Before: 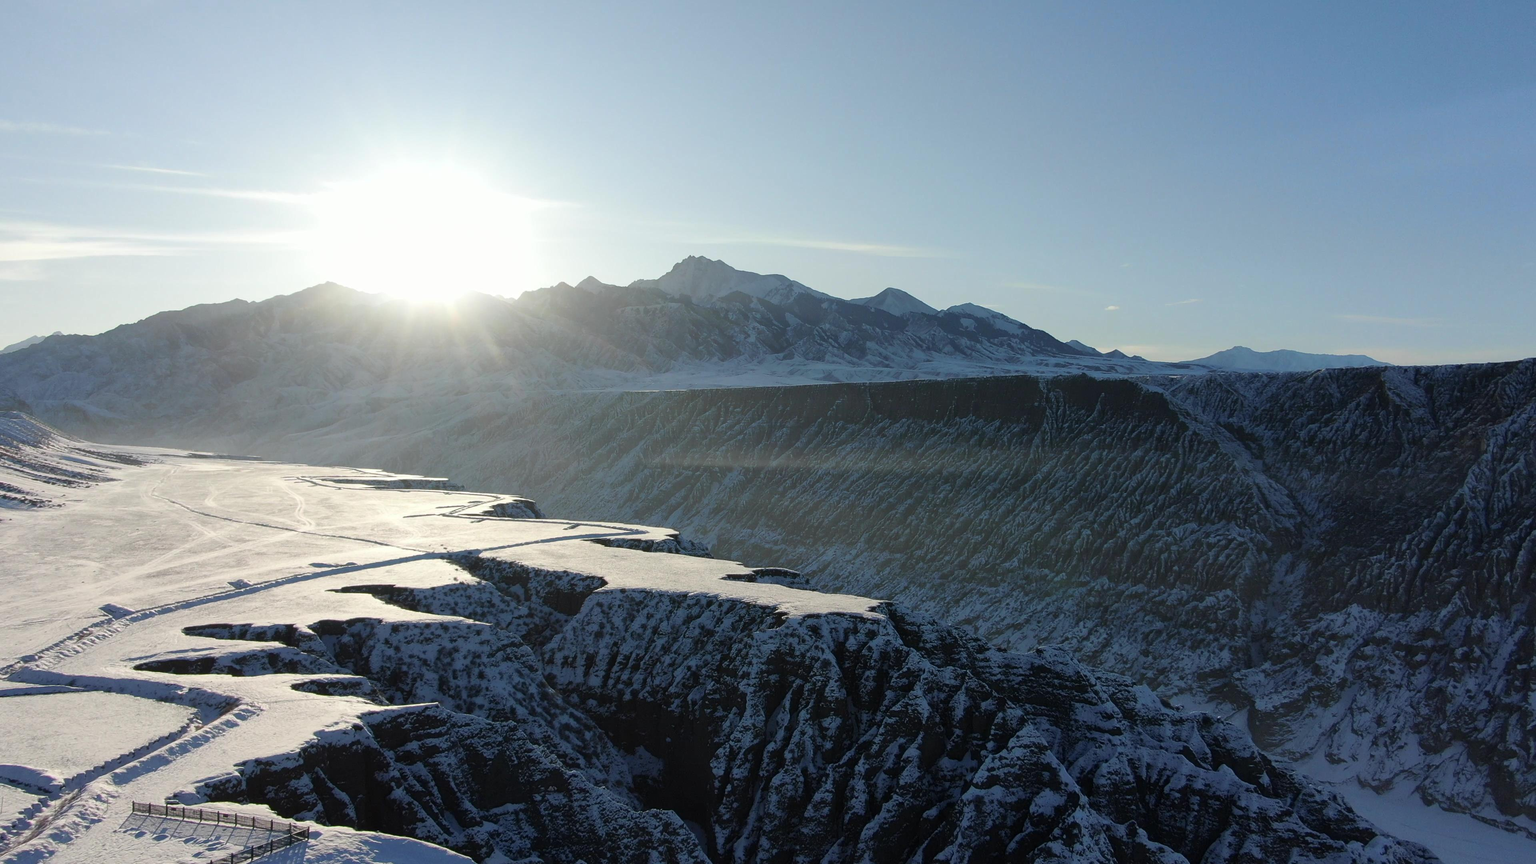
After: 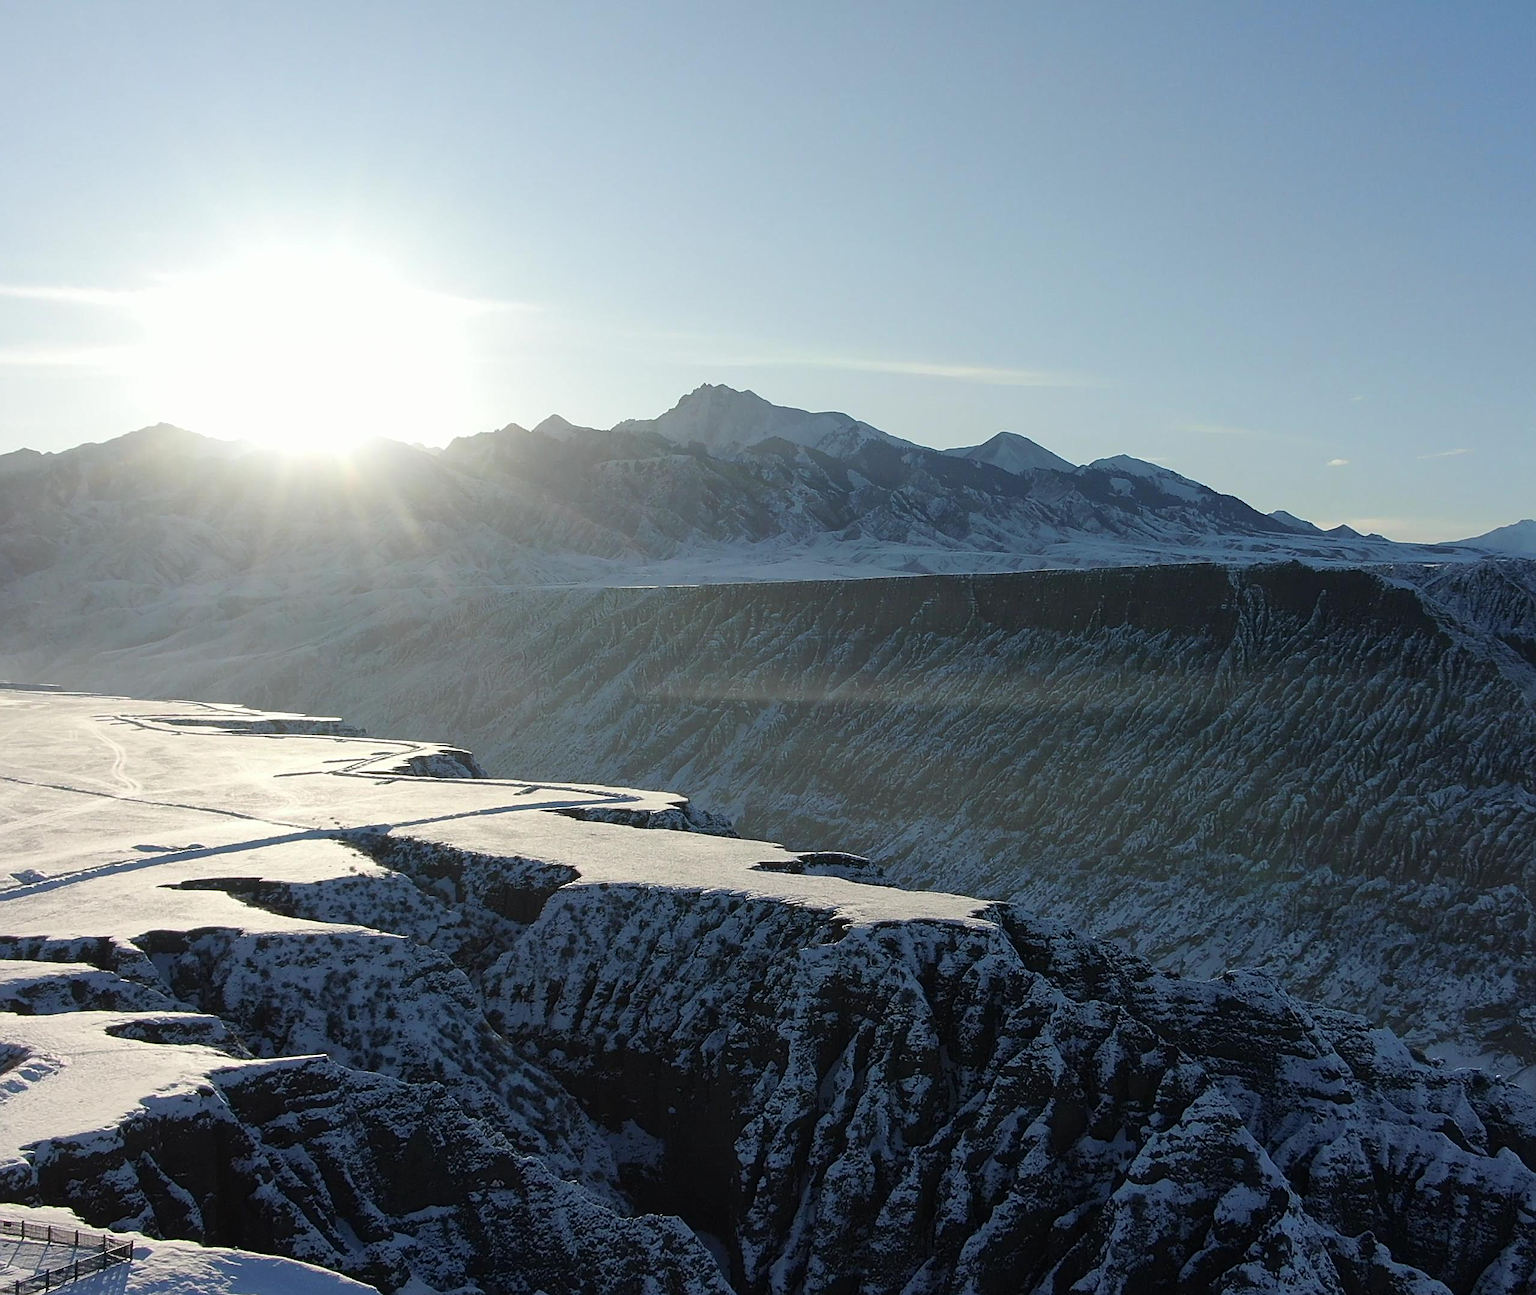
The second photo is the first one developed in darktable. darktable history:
sharpen: on, module defaults
crop and rotate: left 14.385%, right 18.948%
